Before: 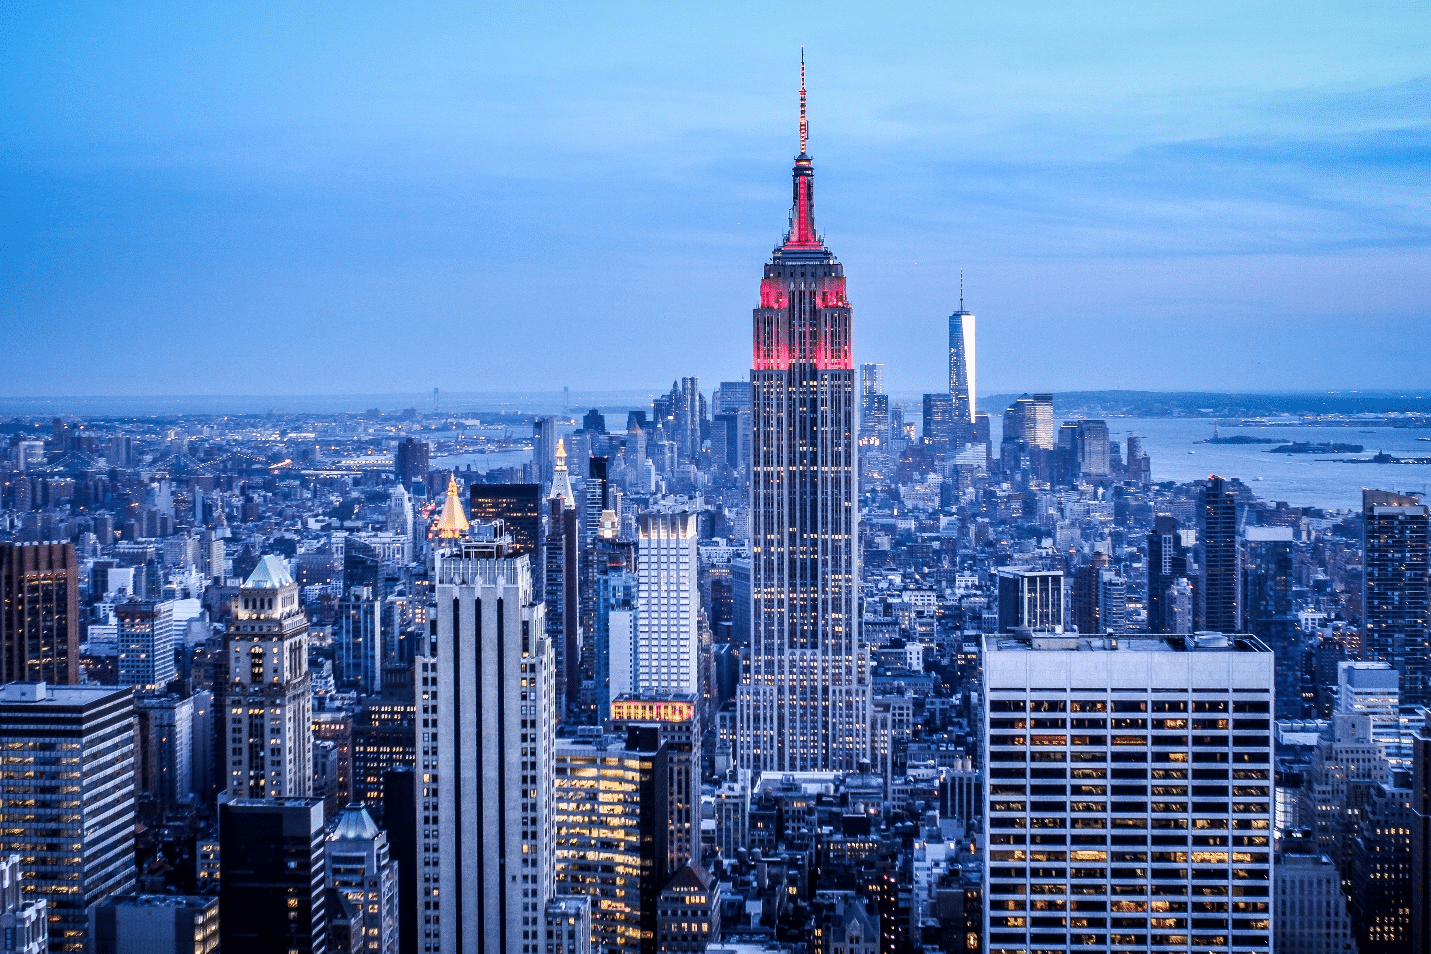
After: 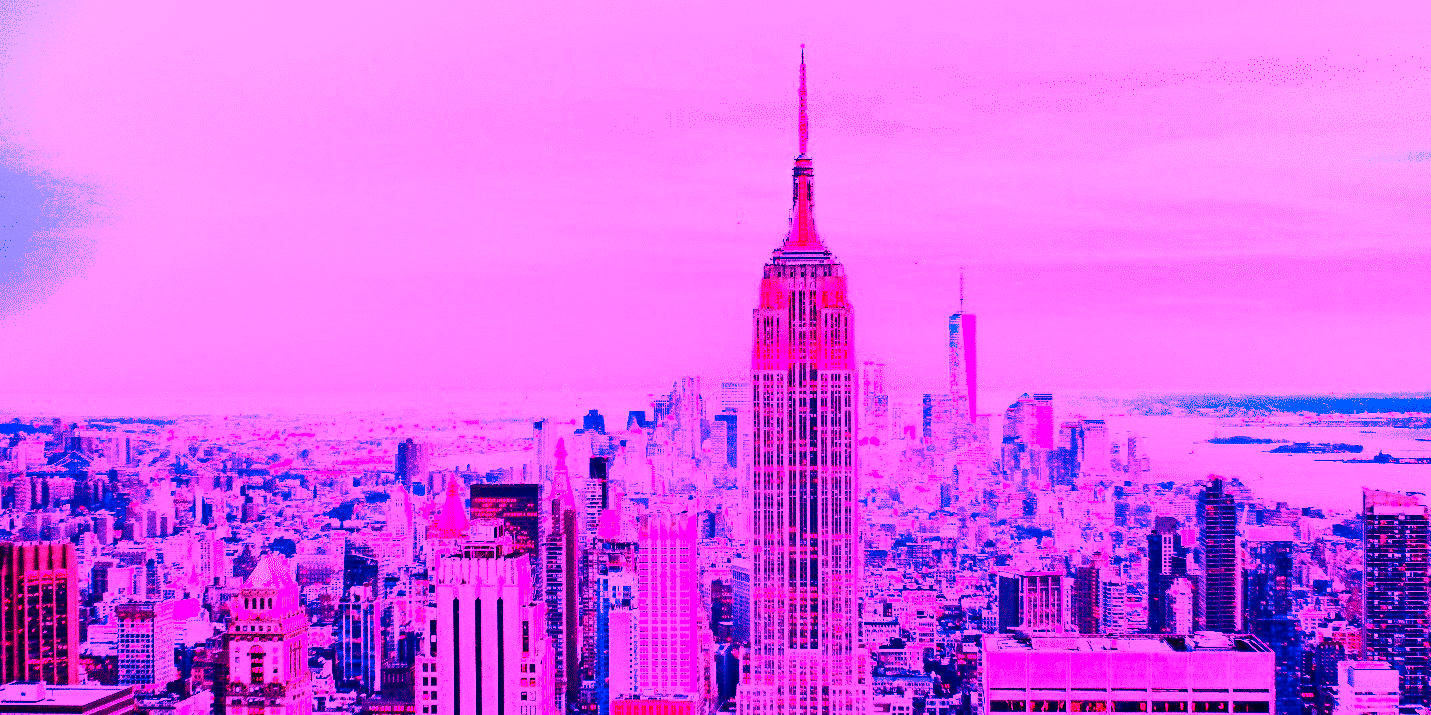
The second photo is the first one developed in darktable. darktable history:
crop: bottom 24.988%
contrast brightness saturation: contrast 0.2, brightness -0.11, saturation 0.1
white balance: red 4.26, blue 1.802
